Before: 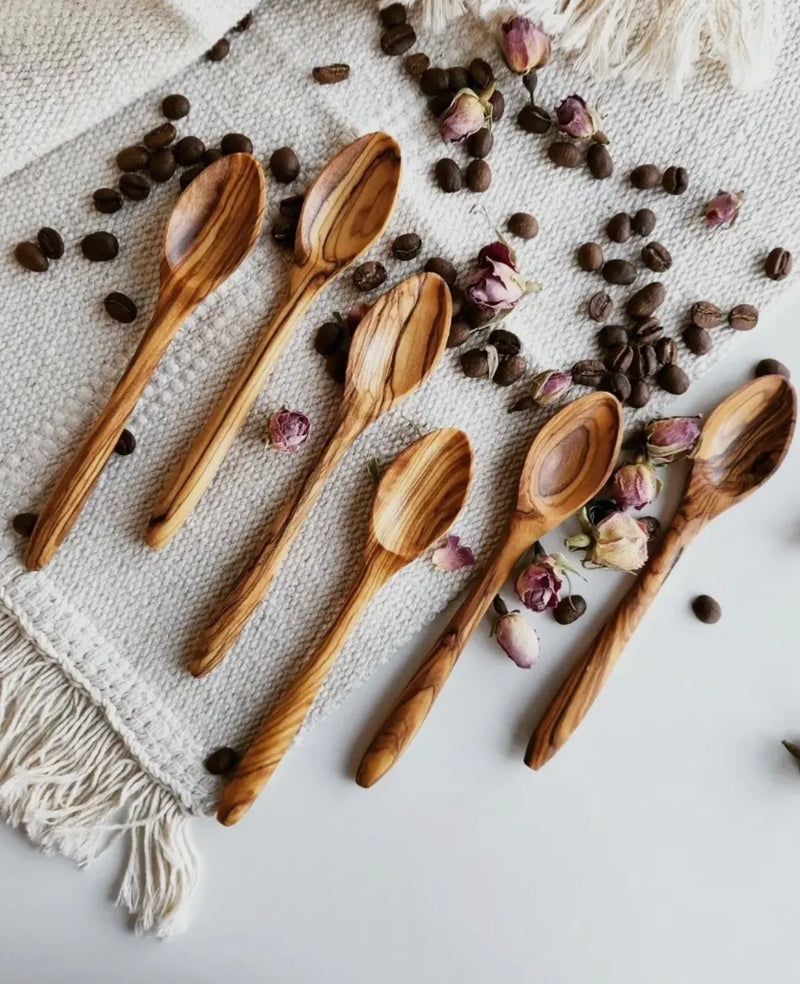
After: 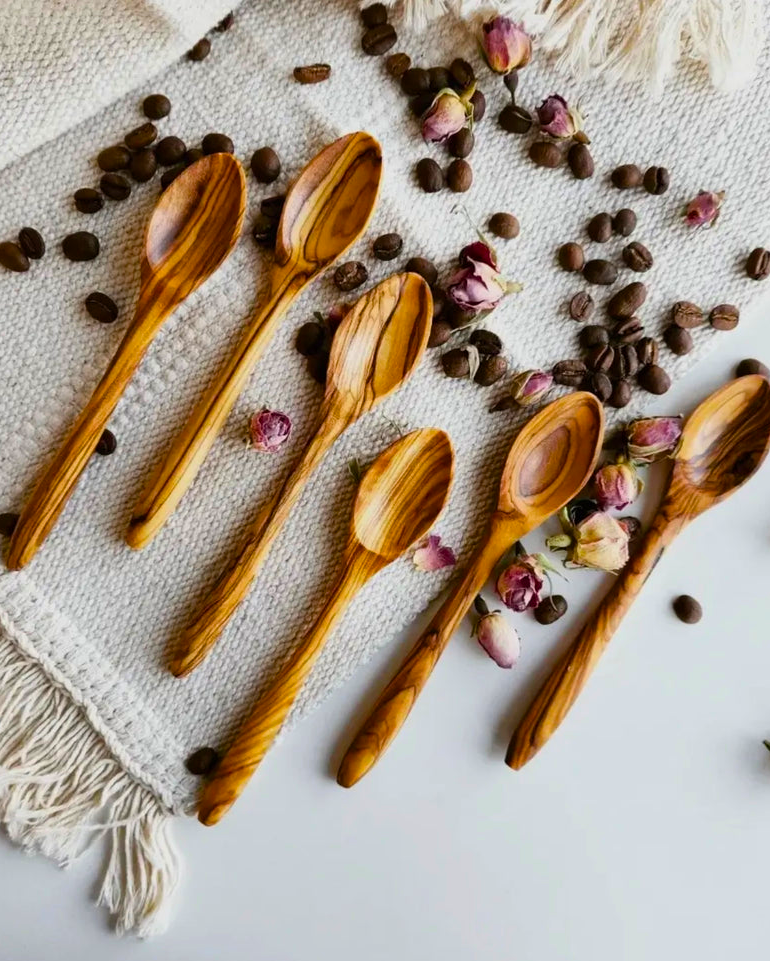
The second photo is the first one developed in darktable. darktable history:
crop and rotate: left 2.536%, right 1.107%, bottom 2.246%
color balance rgb: linear chroma grading › global chroma 15%, perceptual saturation grading › global saturation 30%
